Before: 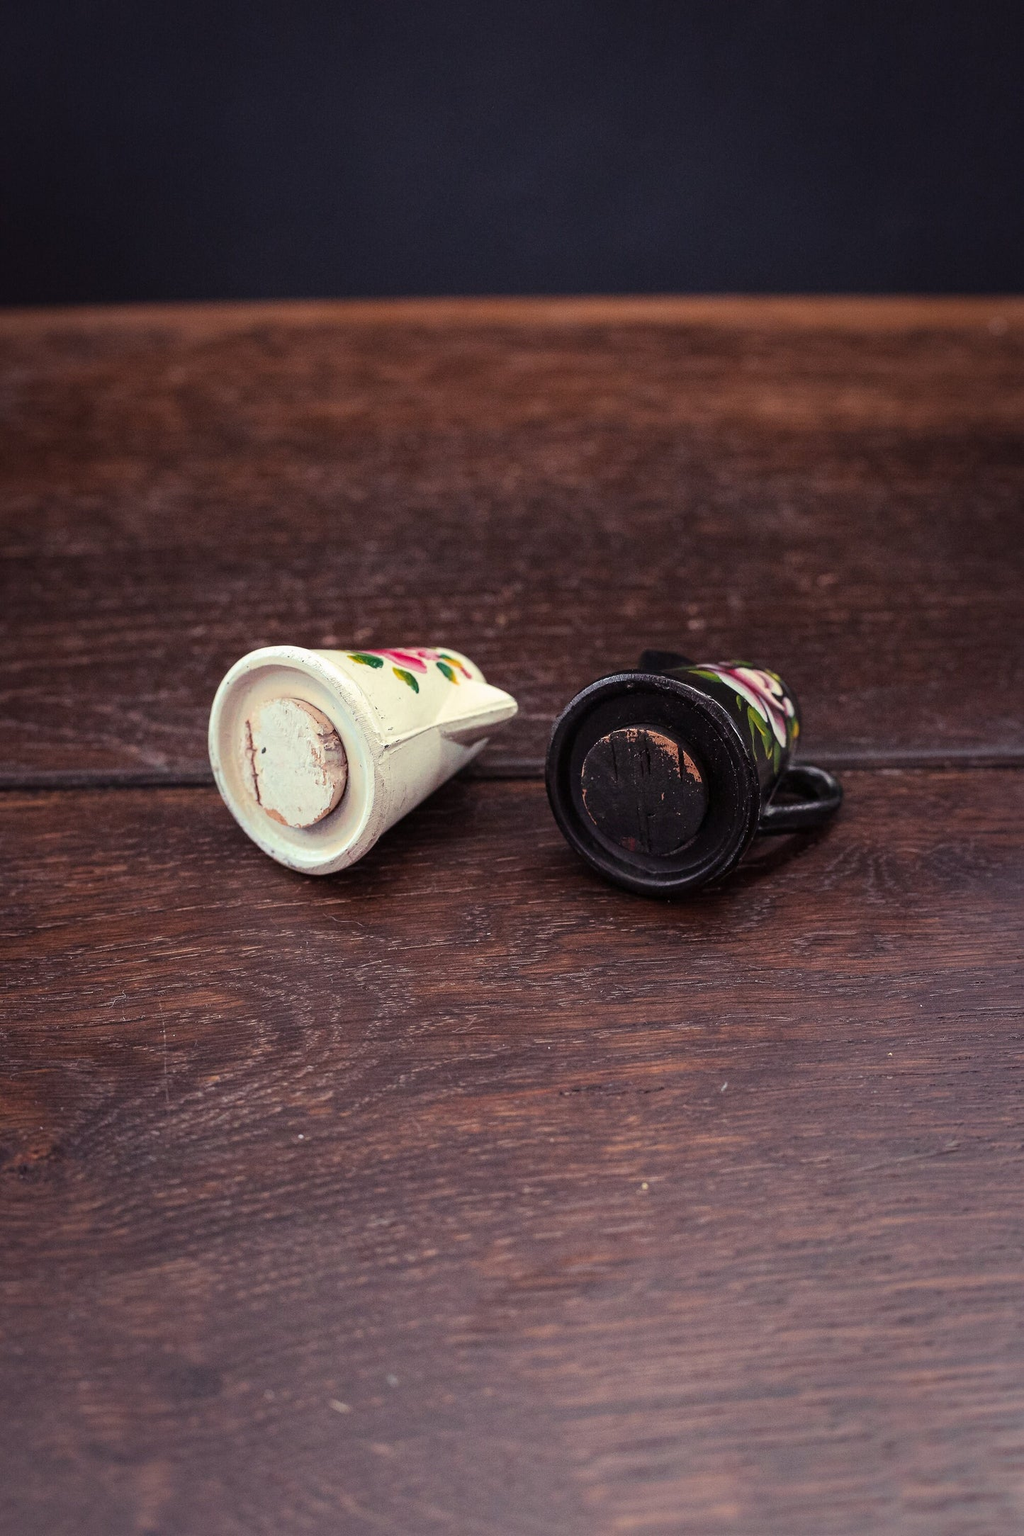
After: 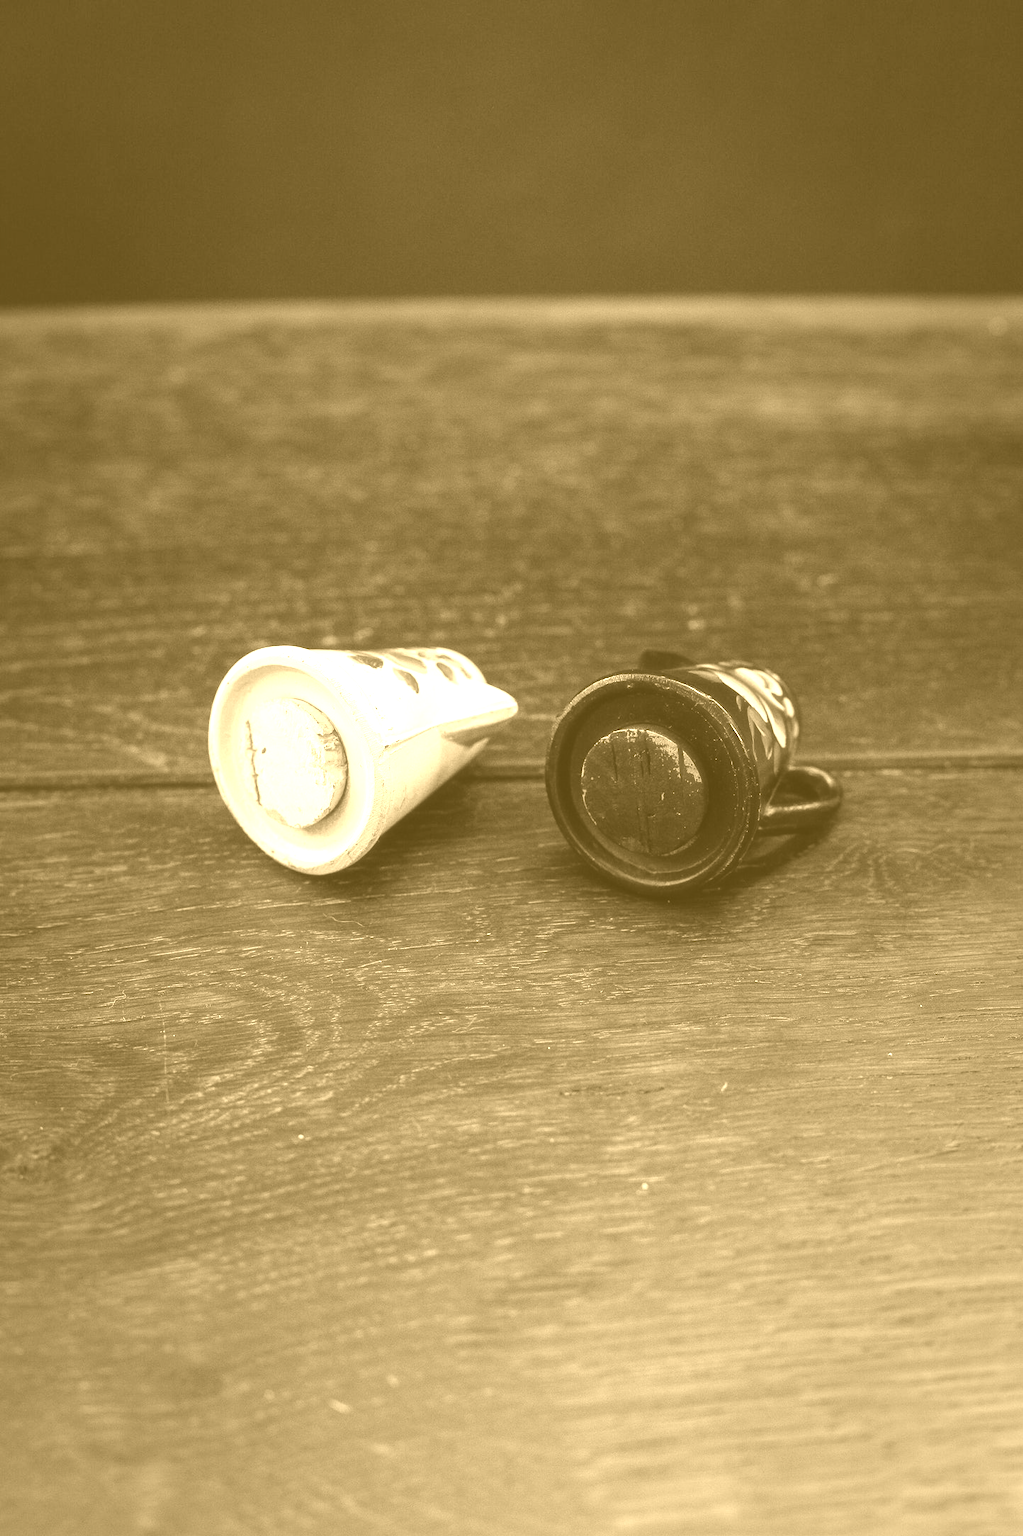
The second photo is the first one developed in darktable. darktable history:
colorize: hue 36°, source mix 100%
haze removal: strength -0.1, adaptive false
